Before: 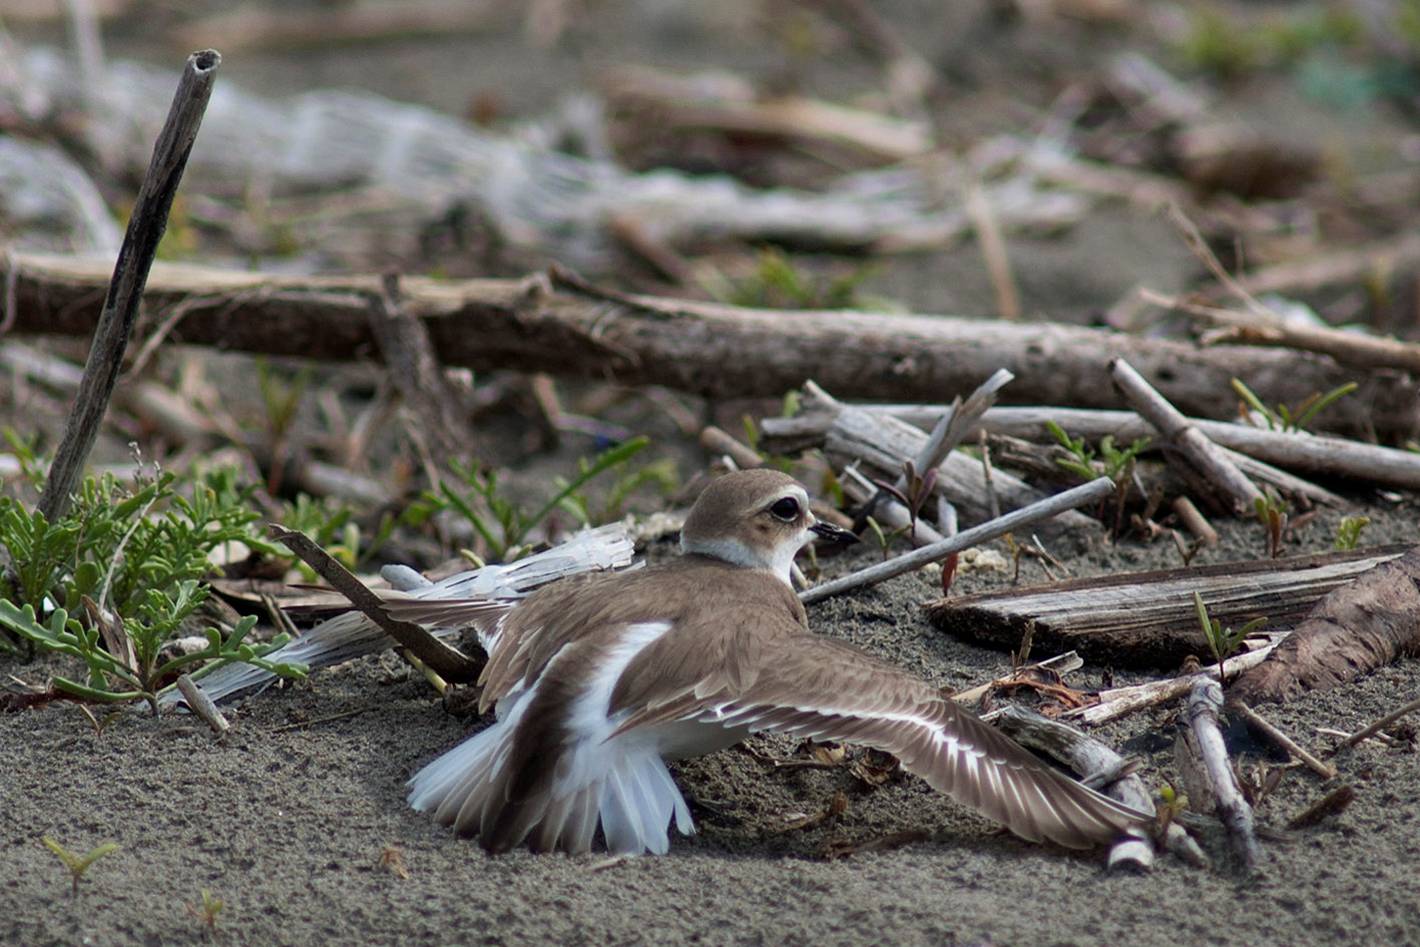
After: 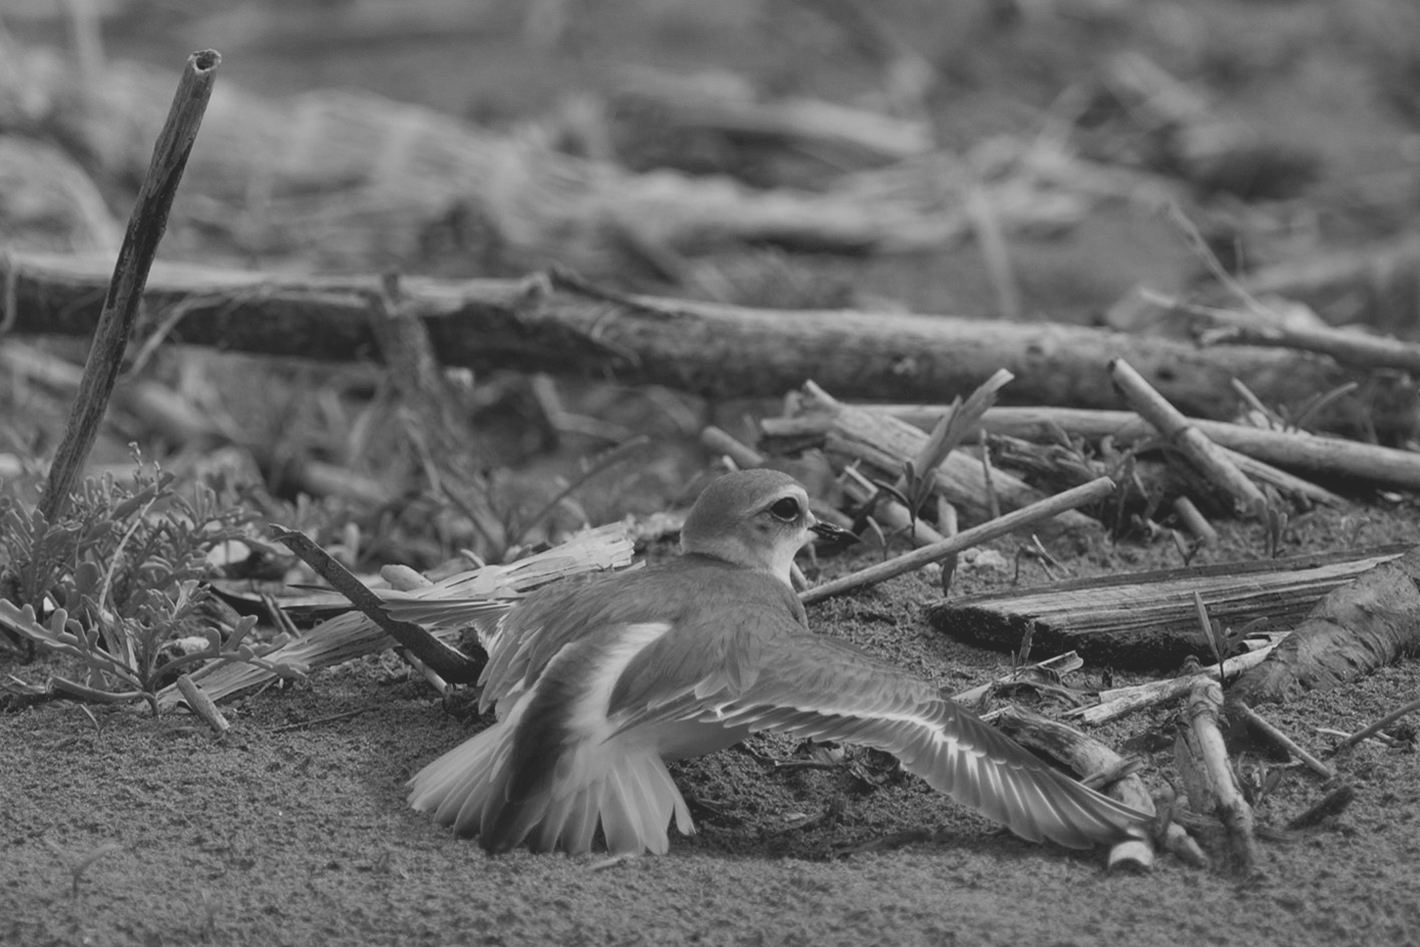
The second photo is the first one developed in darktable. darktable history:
contrast brightness saturation: contrast -0.28
monochrome: on, module defaults
